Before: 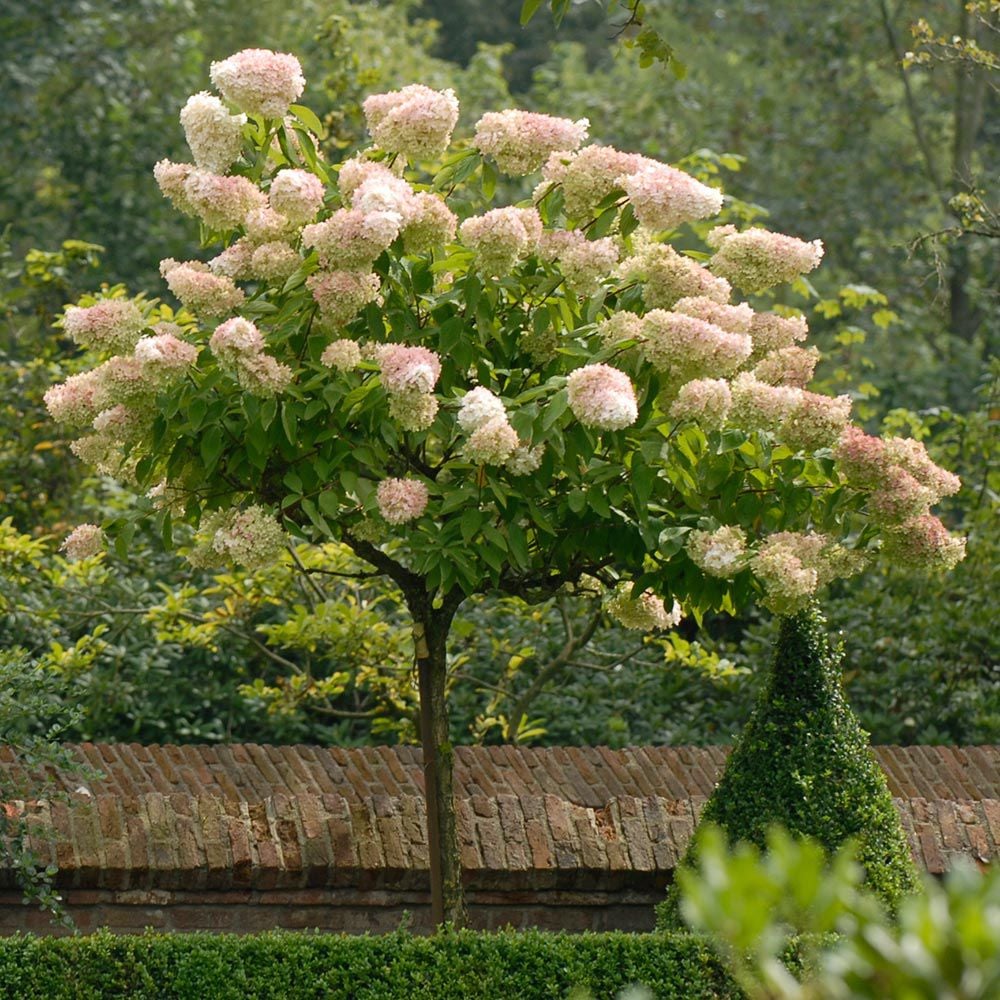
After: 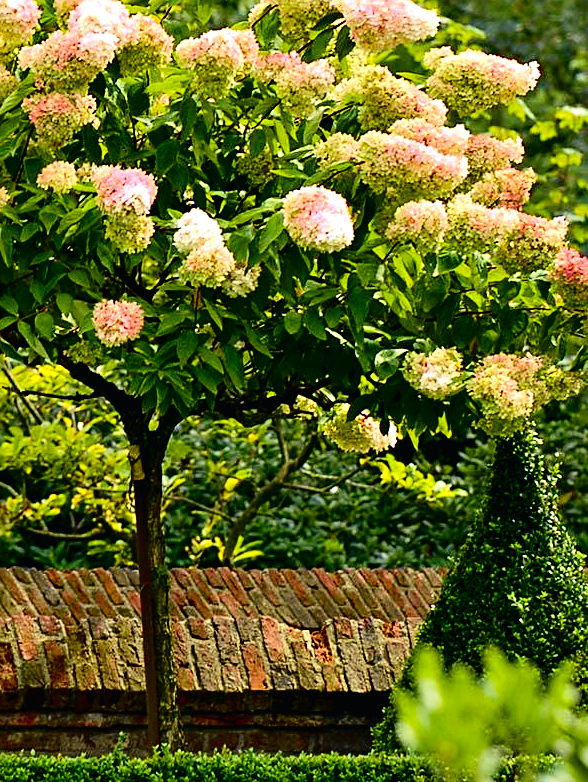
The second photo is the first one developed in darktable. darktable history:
sharpen: on, module defaults
crop and rotate: left 28.455%, top 17.888%, right 12.707%, bottom 3.887%
tone curve: curves: ch0 [(0, 0.01) (0.133, 0.057) (0.338, 0.327) (0.494, 0.55) (0.726, 0.807) (1, 1)]; ch1 [(0, 0) (0.346, 0.324) (0.45, 0.431) (0.5, 0.5) (0.522, 0.517) (0.543, 0.578) (1, 1)]; ch2 [(0, 0) (0.44, 0.424) (0.501, 0.499) (0.564, 0.611) (0.622, 0.667) (0.707, 0.746) (1, 1)], color space Lab, independent channels, preserve colors none
contrast equalizer: octaves 7, y [[0.6 ×6], [0.55 ×6], [0 ×6], [0 ×6], [0 ×6]]
tone equalizer: on, module defaults
color balance rgb: perceptual saturation grading › global saturation 36.609%, global vibrance 20%
